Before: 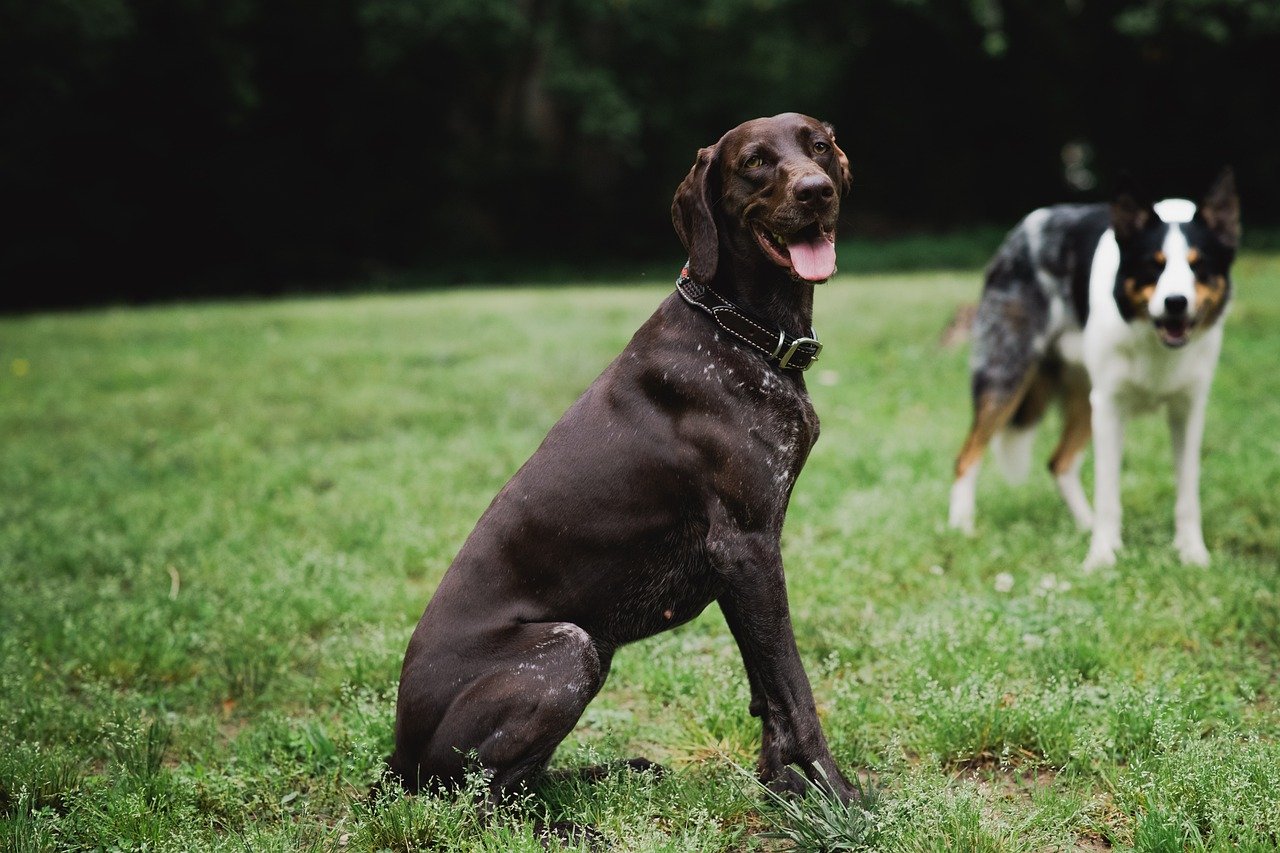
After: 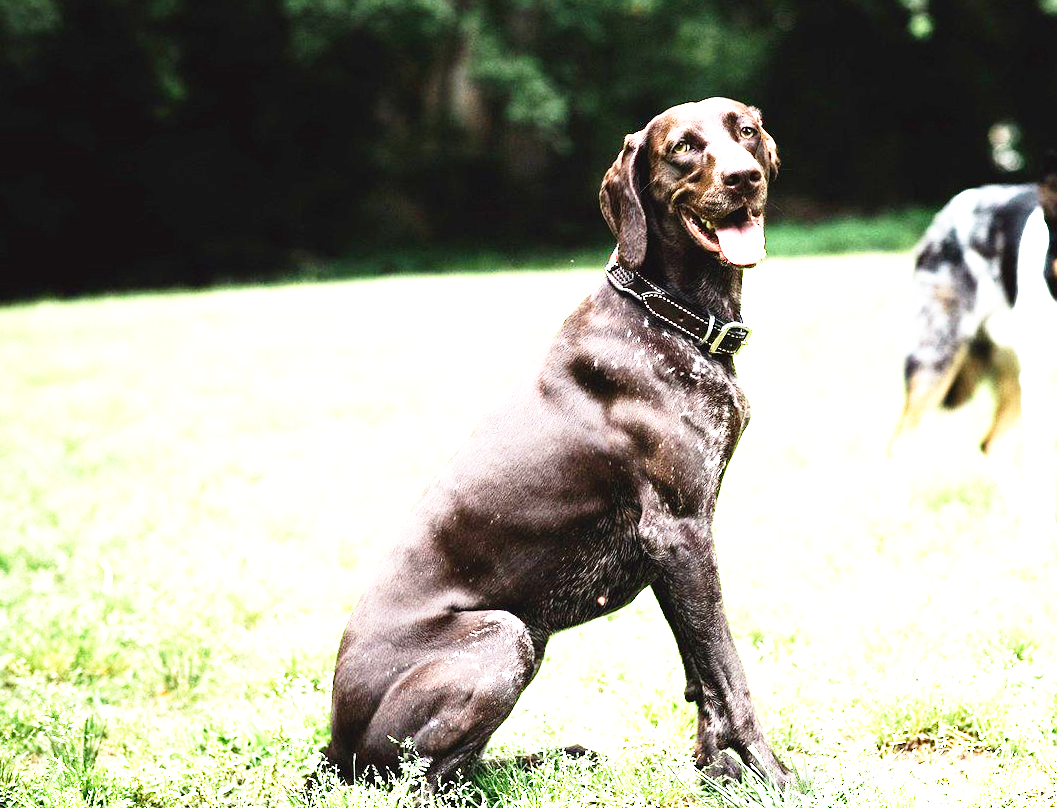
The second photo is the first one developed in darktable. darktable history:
tone equalizer: -8 EV -0.771 EV, -7 EV -0.683 EV, -6 EV -0.613 EV, -5 EV -0.416 EV, -3 EV 0.365 EV, -2 EV 0.6 EV, -1 EV 0.7 EV, +0 EV 0.725 EV, edges refinement/feathering 500, mask exposure compensation -1.57 EV, preserve details no
crop and rotate: angle 0.791°, left 4.502%, top 0.612%, right 11.201%, bottom 2.603%
exposure: black level correction 0, exposure 1.682 EV, compensate highlight preservation false
base curve: curves: ch0 [(0, 0) (0.012, 0.01) (0.073, 0.168) (0.31, 0.711) (0.645, 0.957) (1, 1)], preserve colors none
